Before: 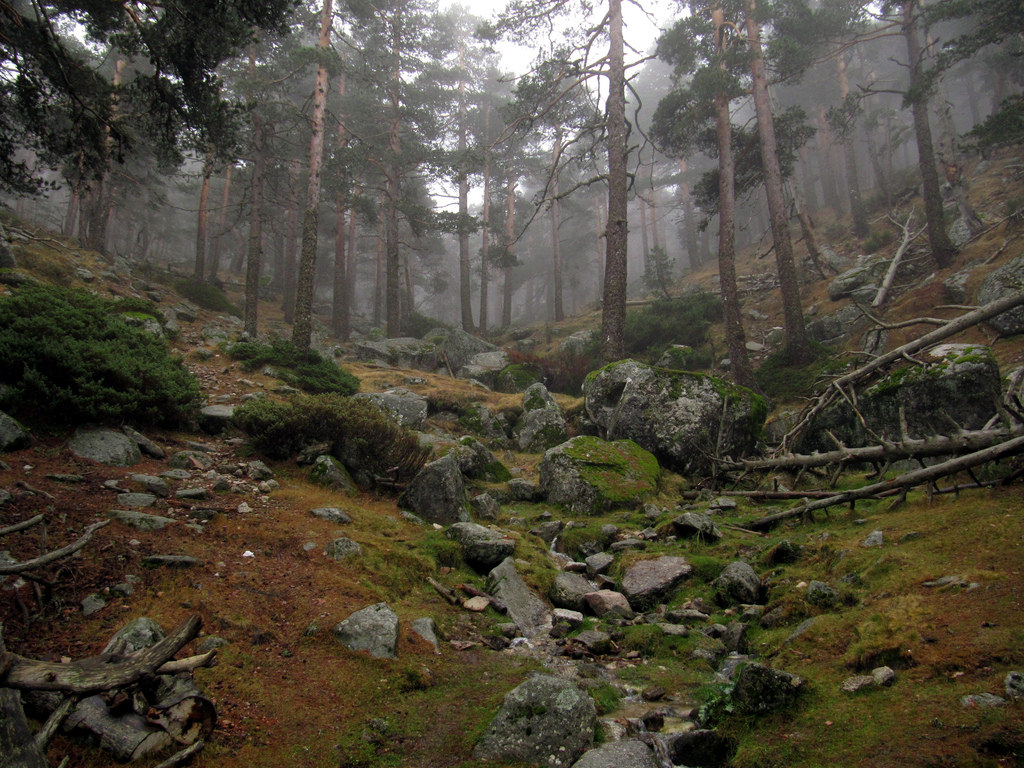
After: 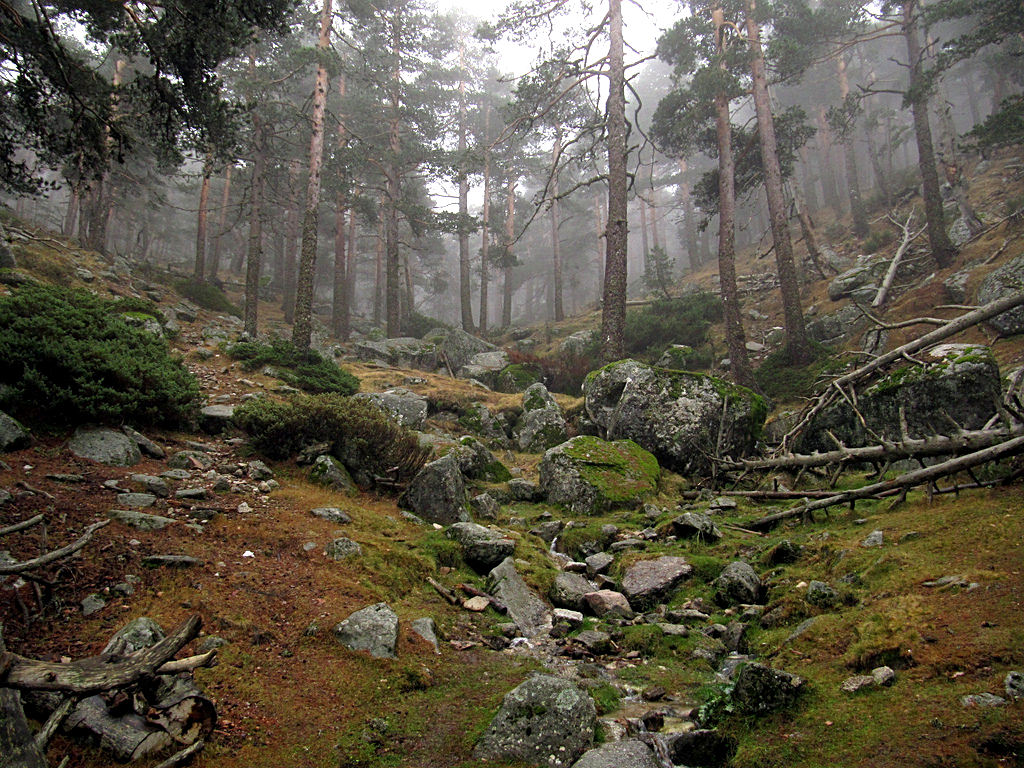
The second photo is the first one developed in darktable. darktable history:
color calibration: illuminant same as pipeline (D50), adaptation none (bypass), x 0.332, y 0.334, temperature 5015.8 K
sharpen: on, module defaults
exposure: black level correction 0.001, exposure 0.499 EV, compensate highlight preservation false
